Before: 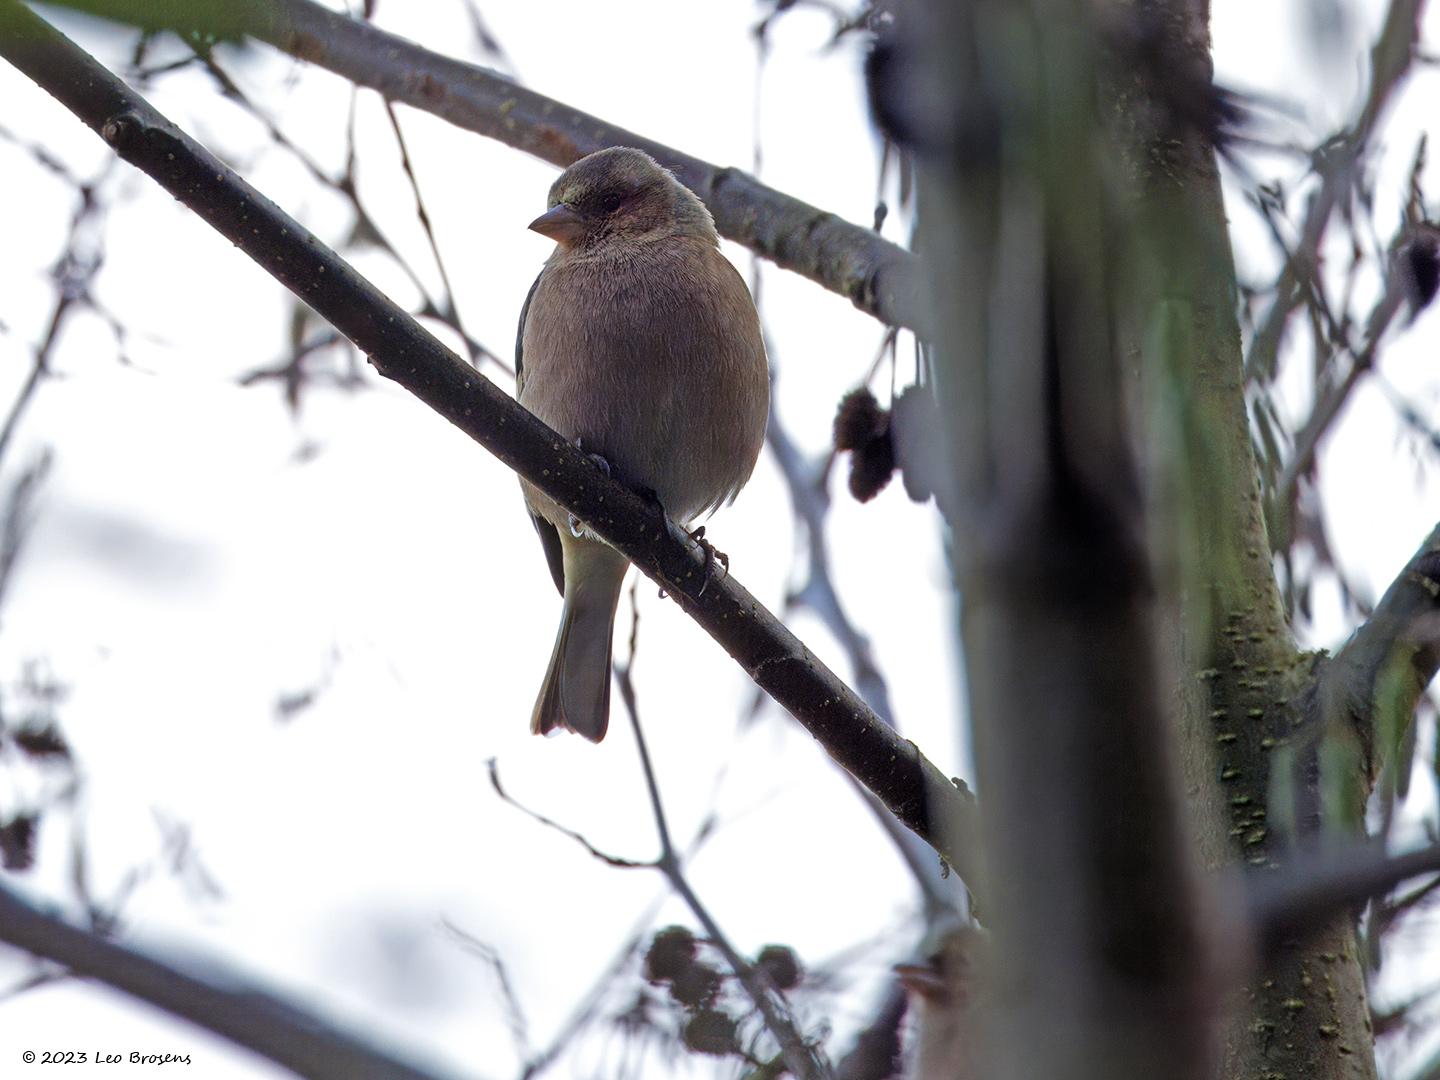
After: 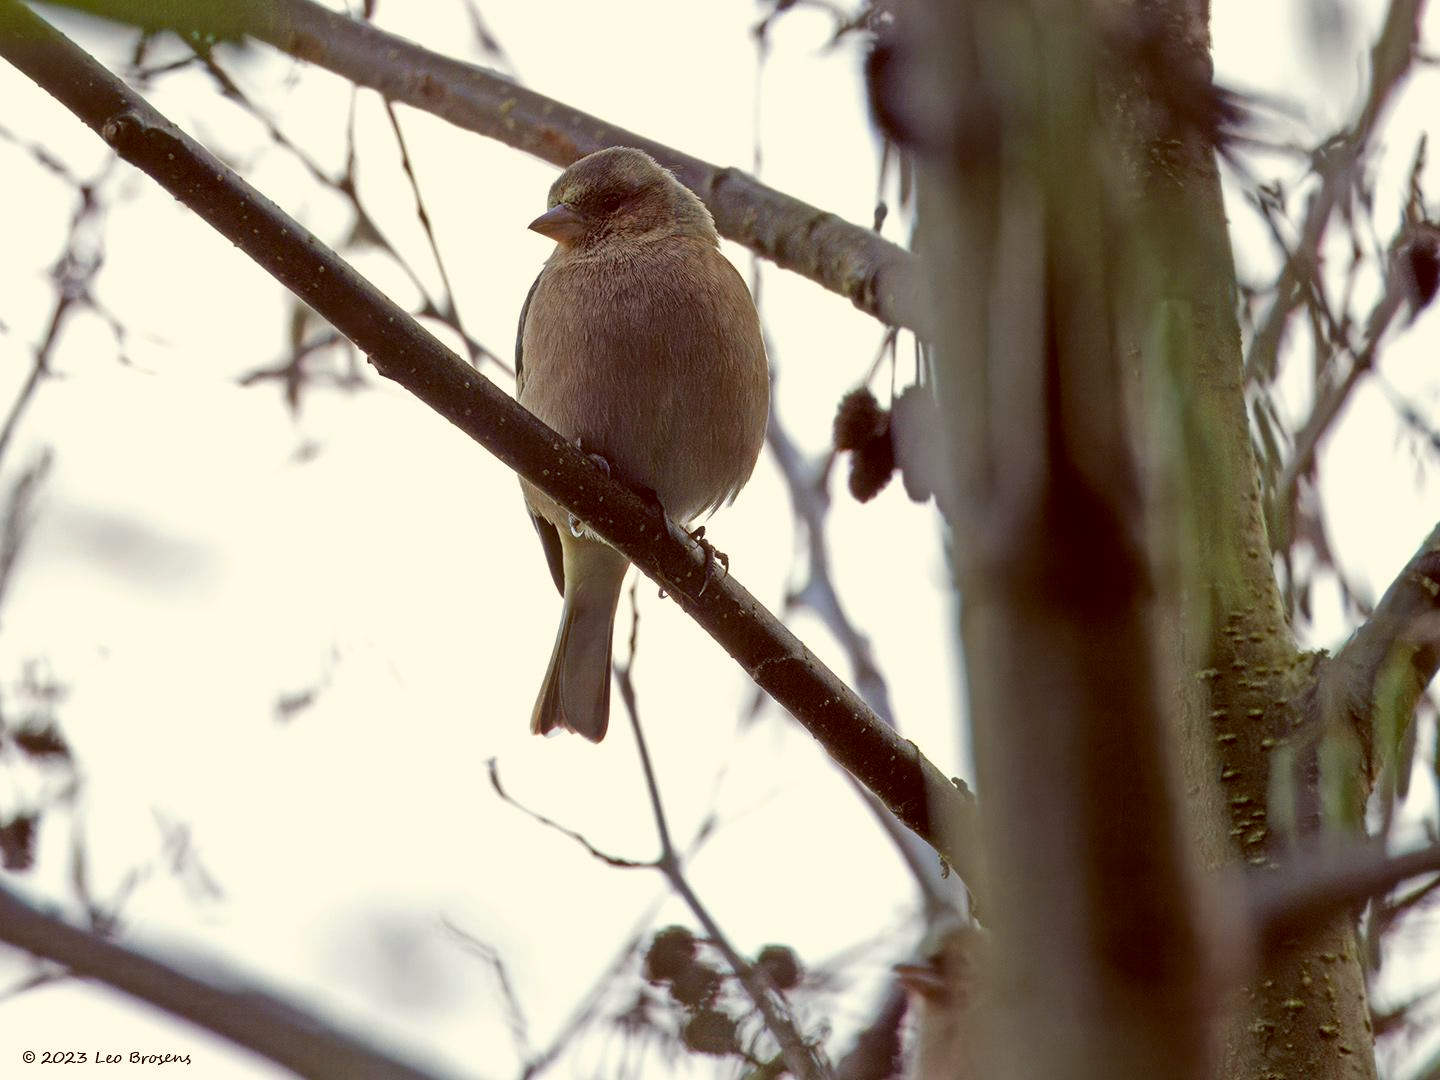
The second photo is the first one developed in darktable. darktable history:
color balance: lift [1.001, 1.007, 1, 0.993], gamma [1.023, 1.026, 1.01, 0.974], gain [0.964, 1.059, 1.073, 0.927]
